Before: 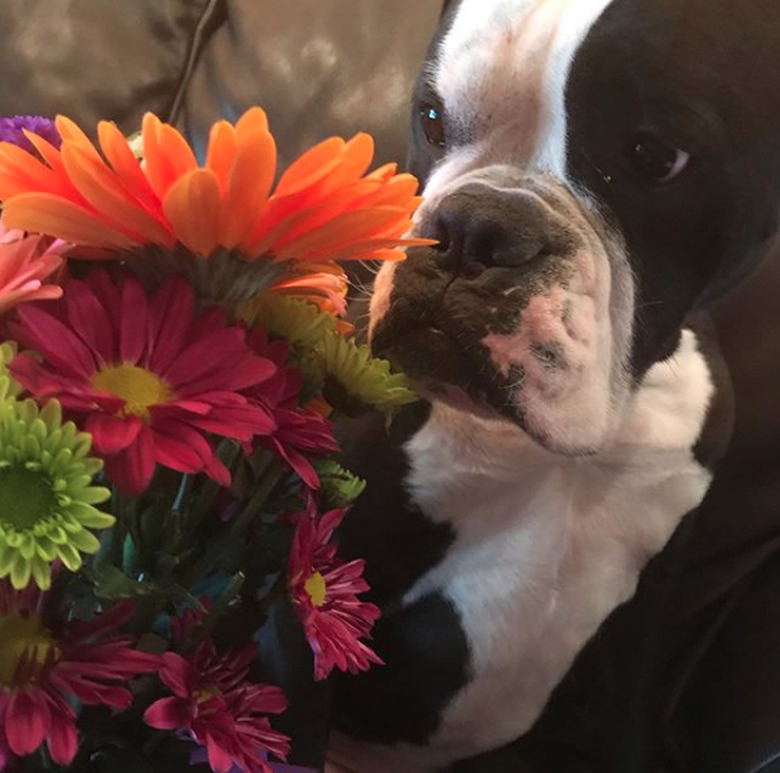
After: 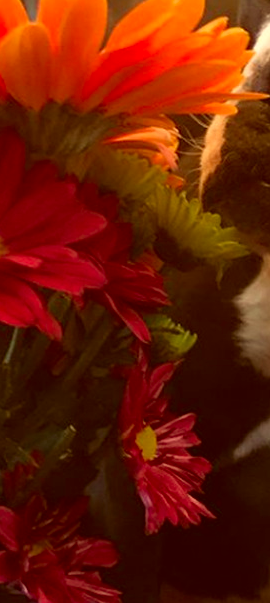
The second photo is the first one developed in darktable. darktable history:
color correction: highlights a* 1.17, highlights b* 24.2, shadows a* 16.16, shadows b* 24.93
crop and rotate: left 21.776%, top 18.919%, right 43.558%, bottom 2.975%
